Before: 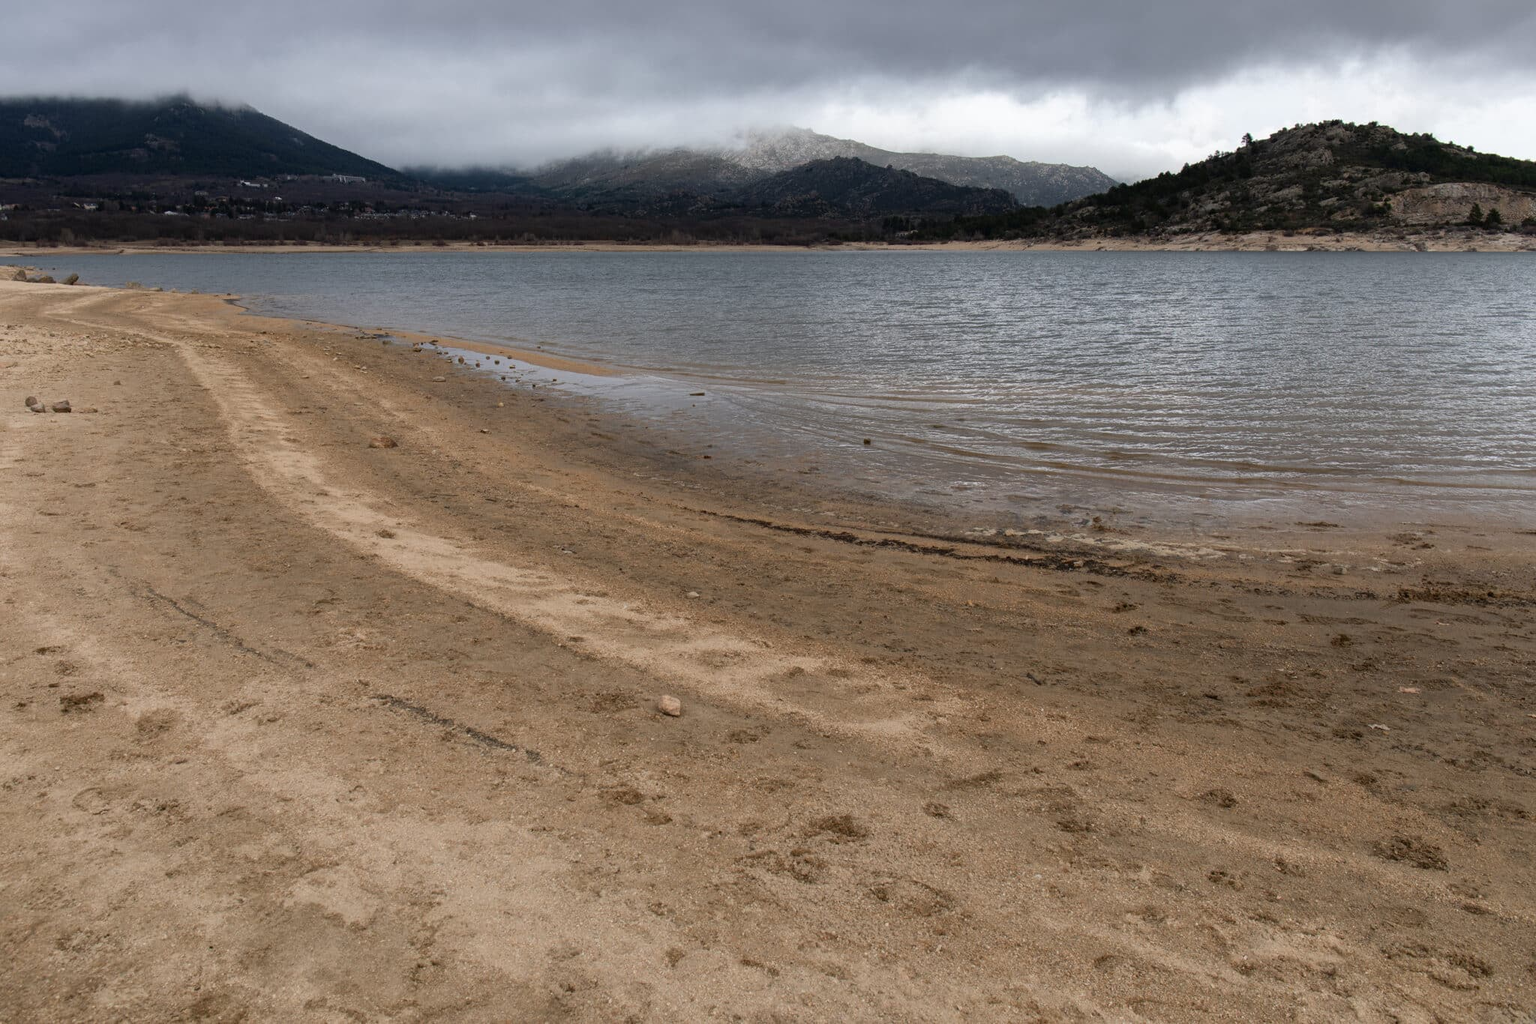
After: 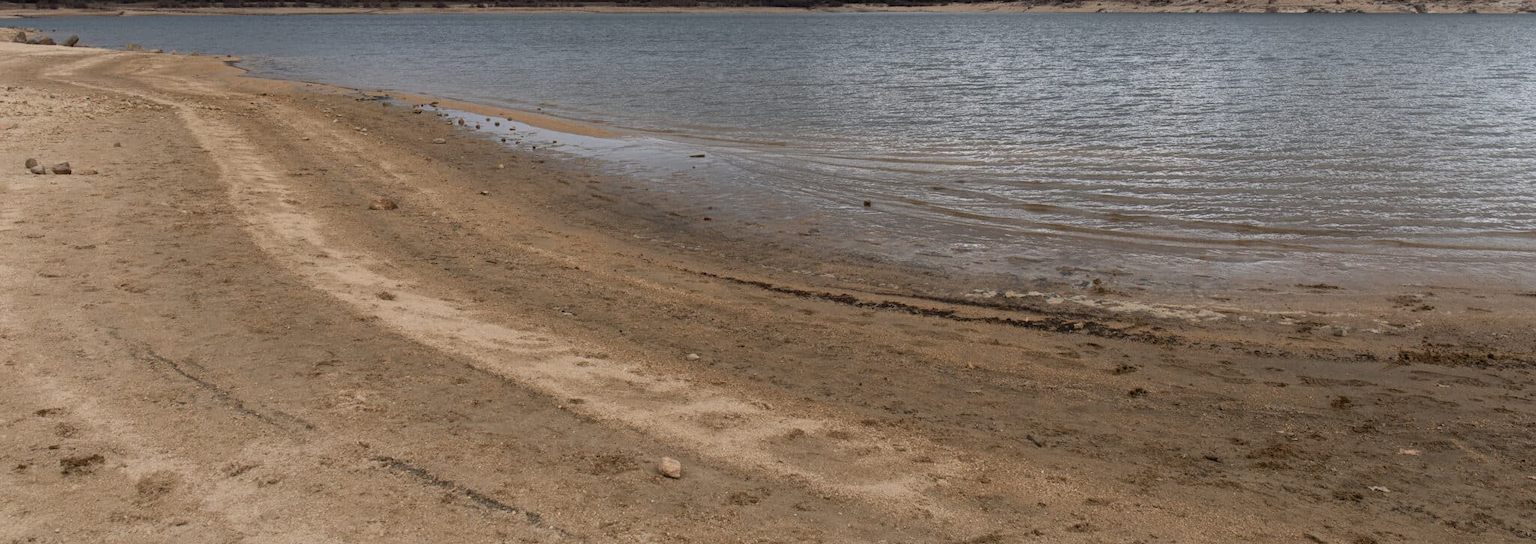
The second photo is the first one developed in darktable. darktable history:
crop and rotate: top 23.337%, bottom 23.483%
